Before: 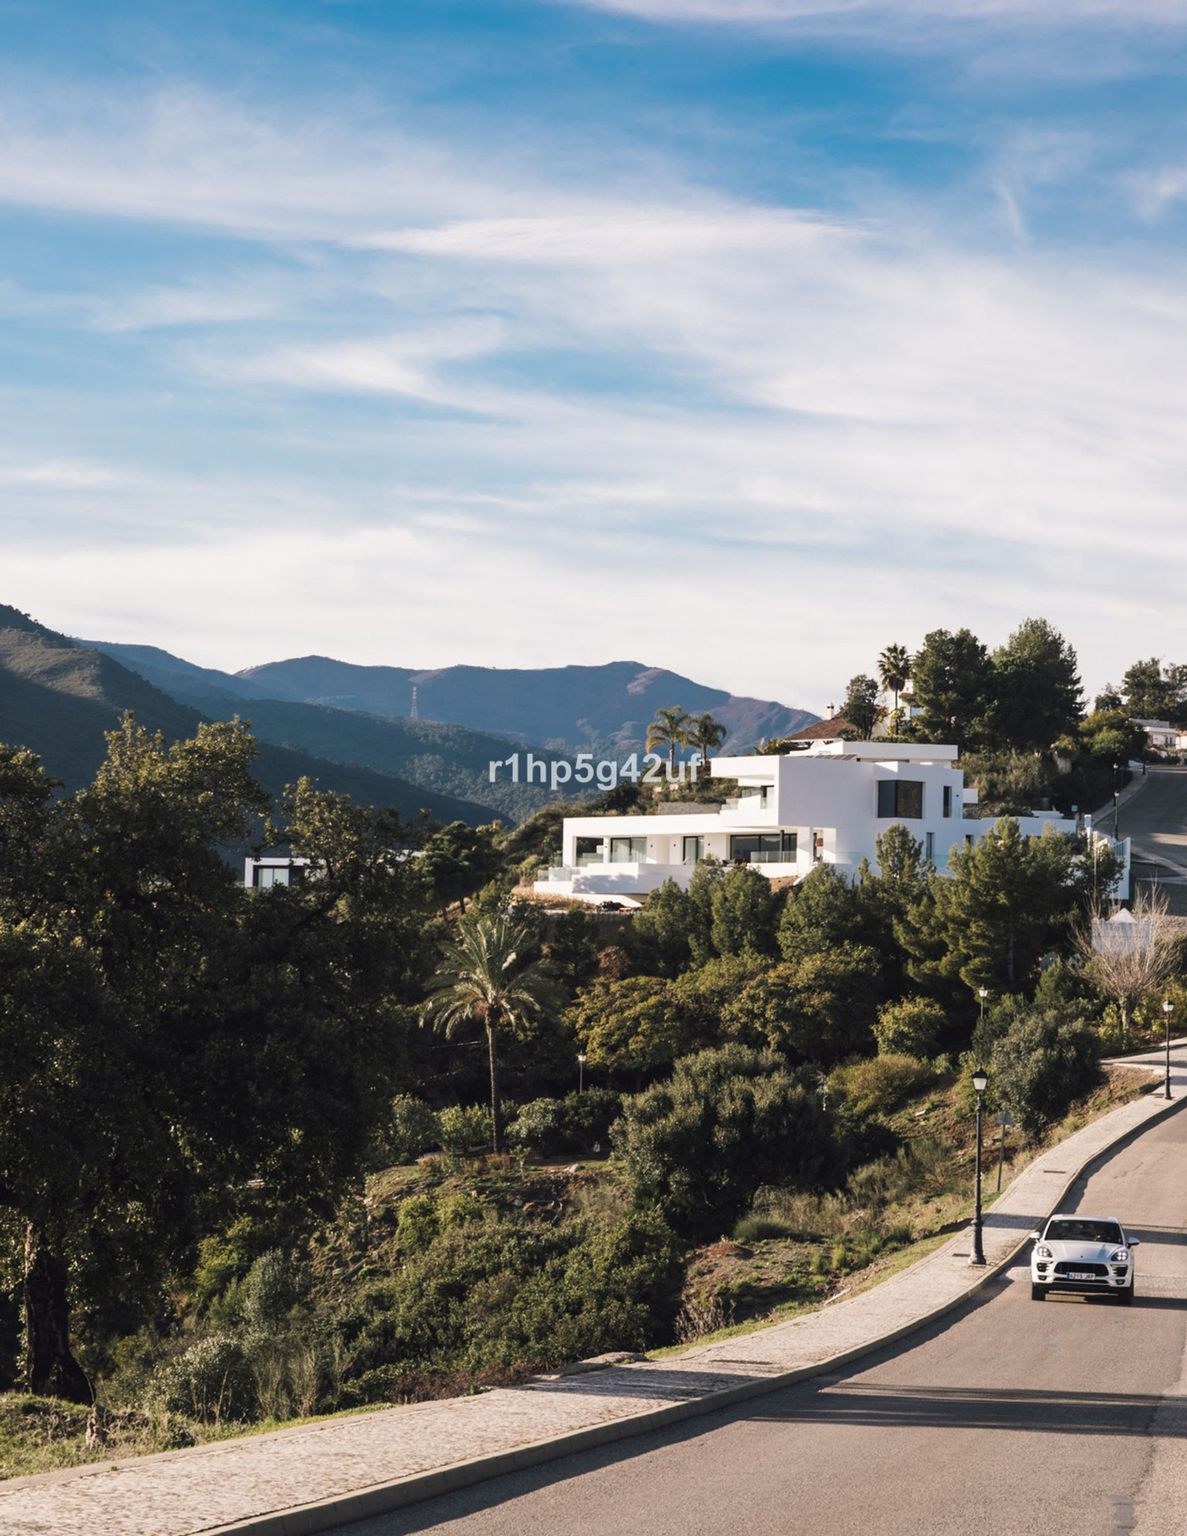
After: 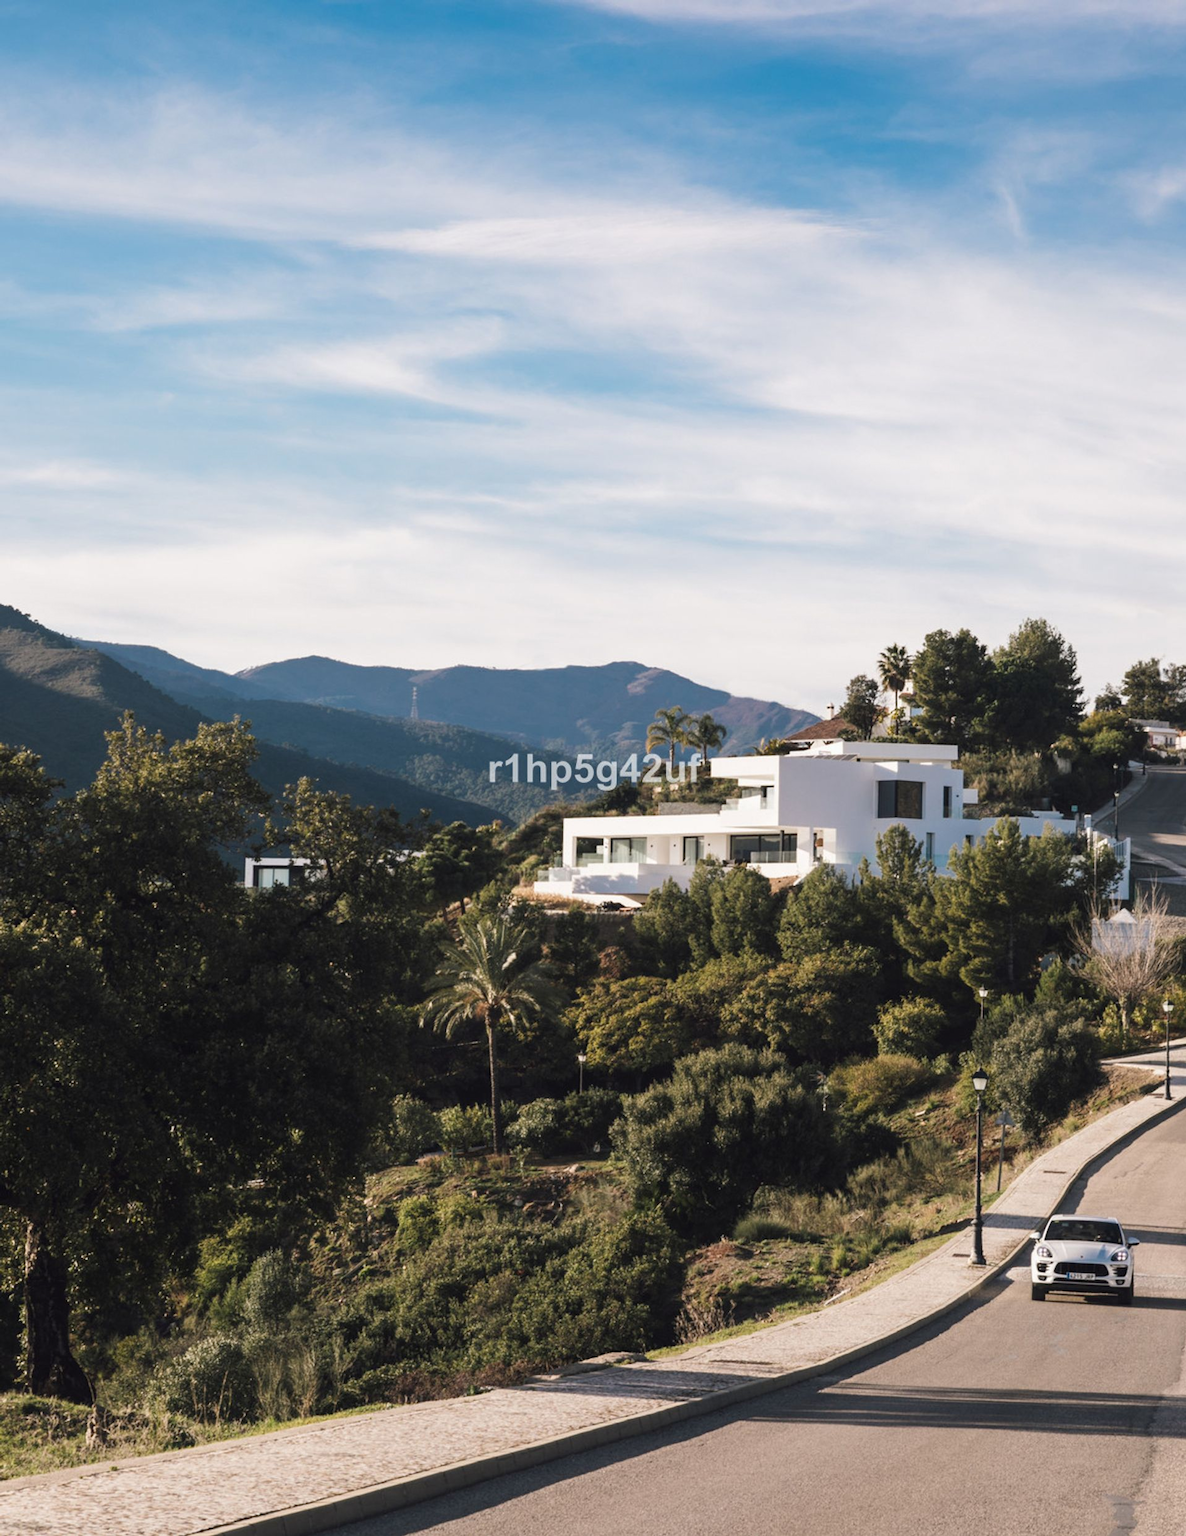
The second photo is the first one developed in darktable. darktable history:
local contrast: mode bilateral grid, contrast 100, coarseness 99, detail 95%, midtone range 0.2
